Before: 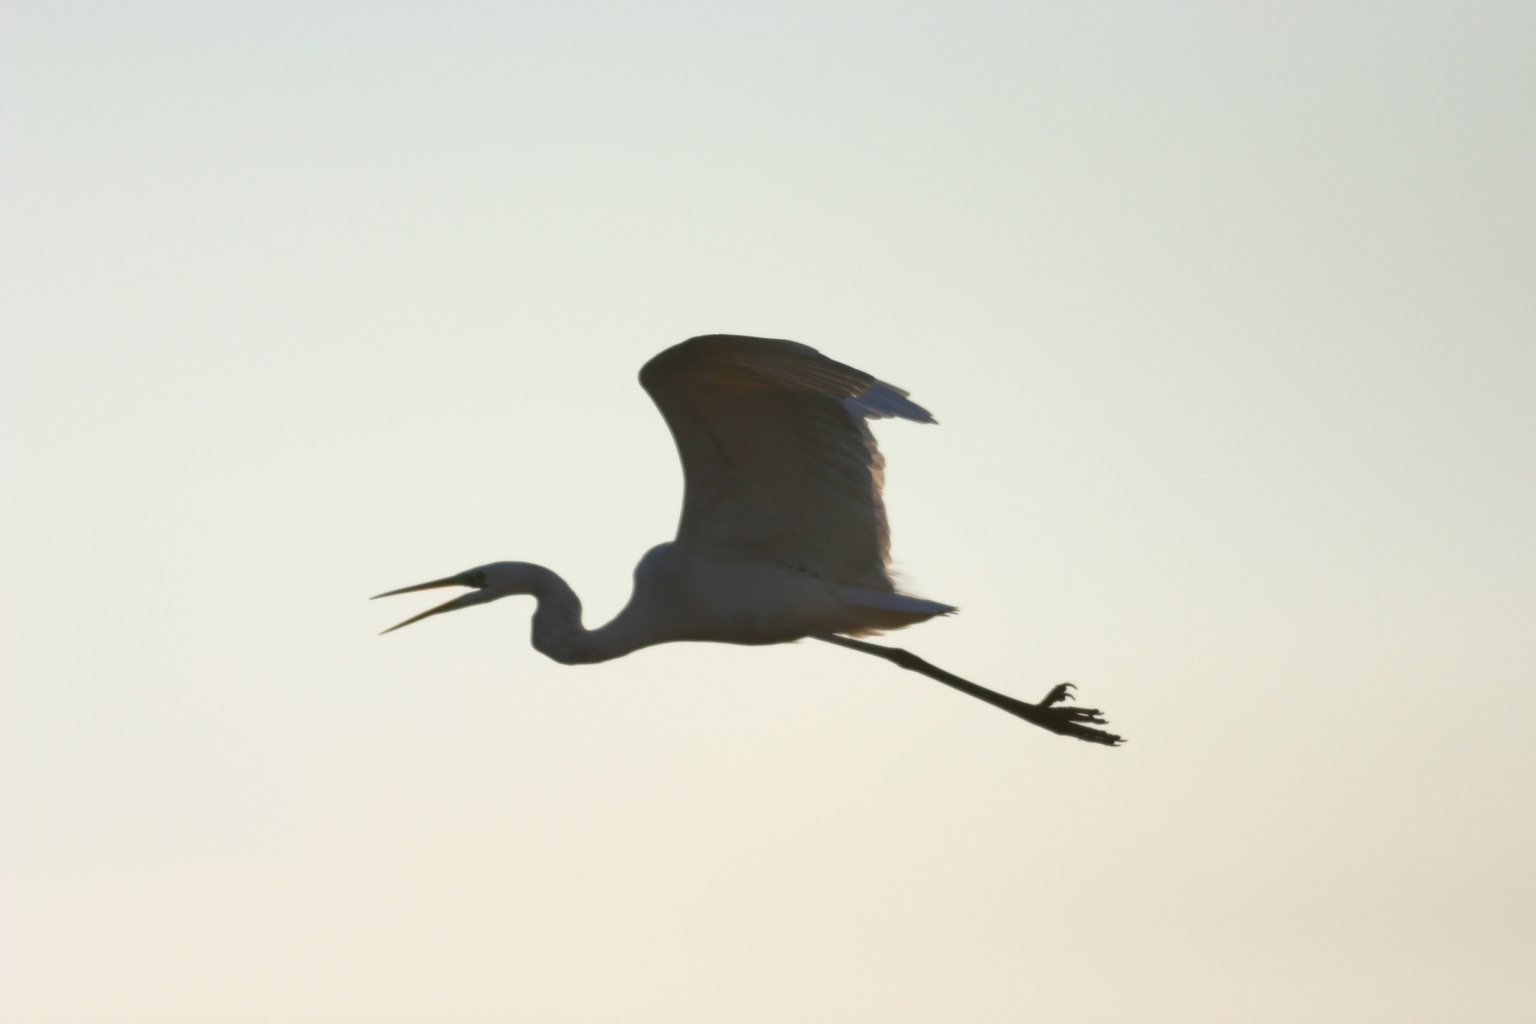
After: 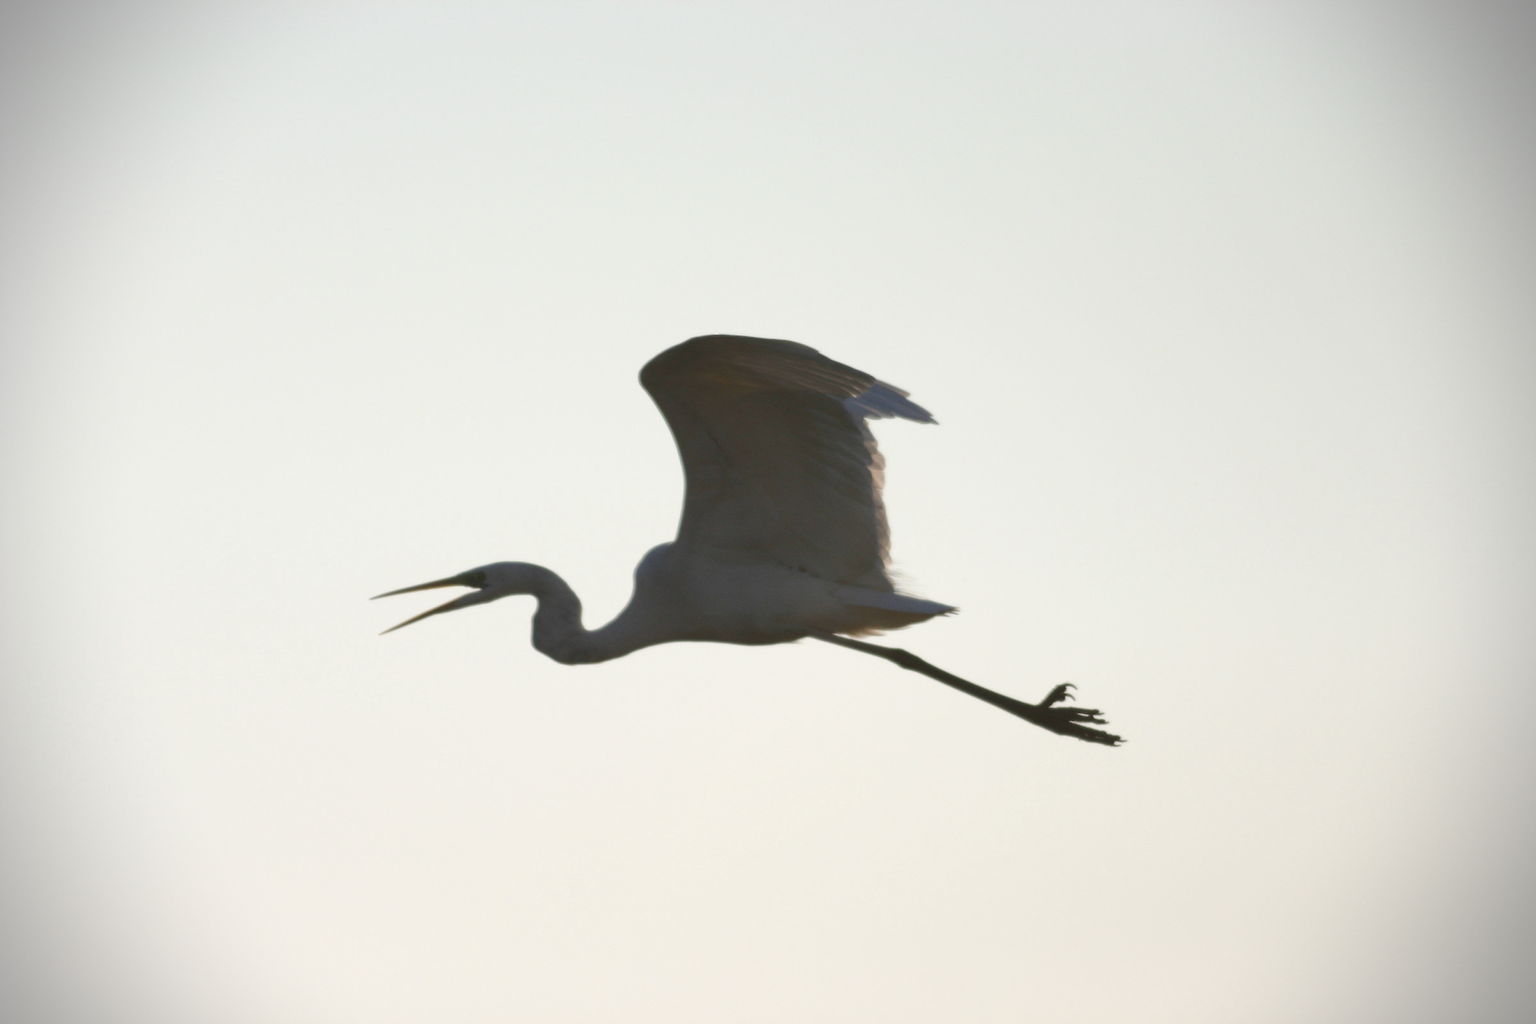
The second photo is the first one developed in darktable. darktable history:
vignetting: brightness -0.616, saturation -0.669, center (0, 0.008), dithering 8-bit output
color balance rgb: shadows lift › hue 86.11°, global offset › luminance 0.485%, perceptual saturation grading › global saturation 14.117%, perceptual saturation grading › highlights -25.542%, perceptual saturation grading › shadows 29.801%, perceptual brilliance grading › mid-tones 10.801%, perceptual brilliance grading › shadows 14.93%
contrast brightness saturation: contrast 0.101, saturation -0.355
